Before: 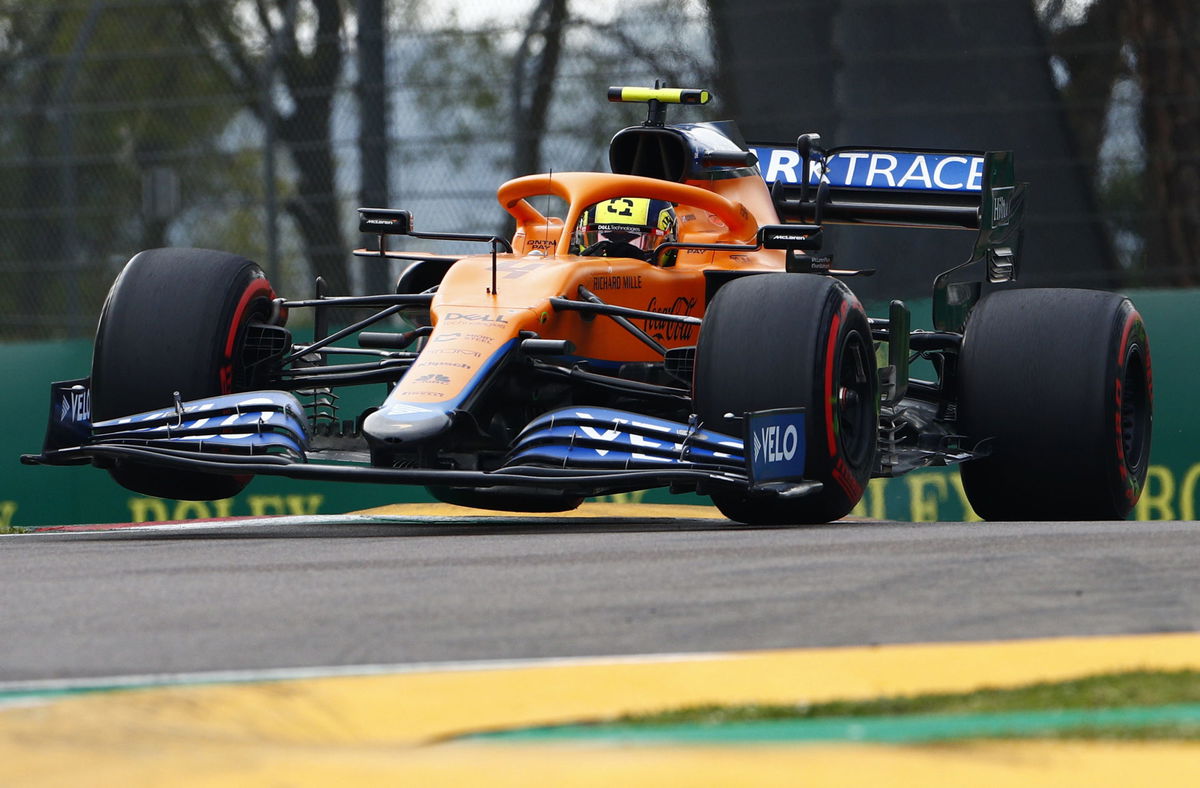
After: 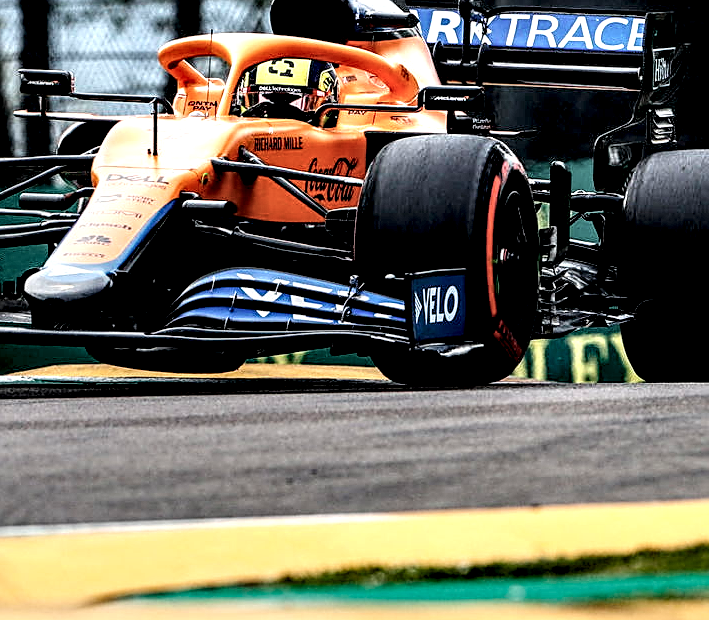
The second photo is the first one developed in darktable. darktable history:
filmic rgb: black relative exposure -7.15 EV, white relative exposure 5.36 EV, hardness 3.02, color science v6 (2022)
crop and rotate: left 28.256%, top 17.734%, right 12.656%, bottom 3.573%
local contrast: highlights 115%, shadows 42%, detail 293%
sharpen: on, module defaults
